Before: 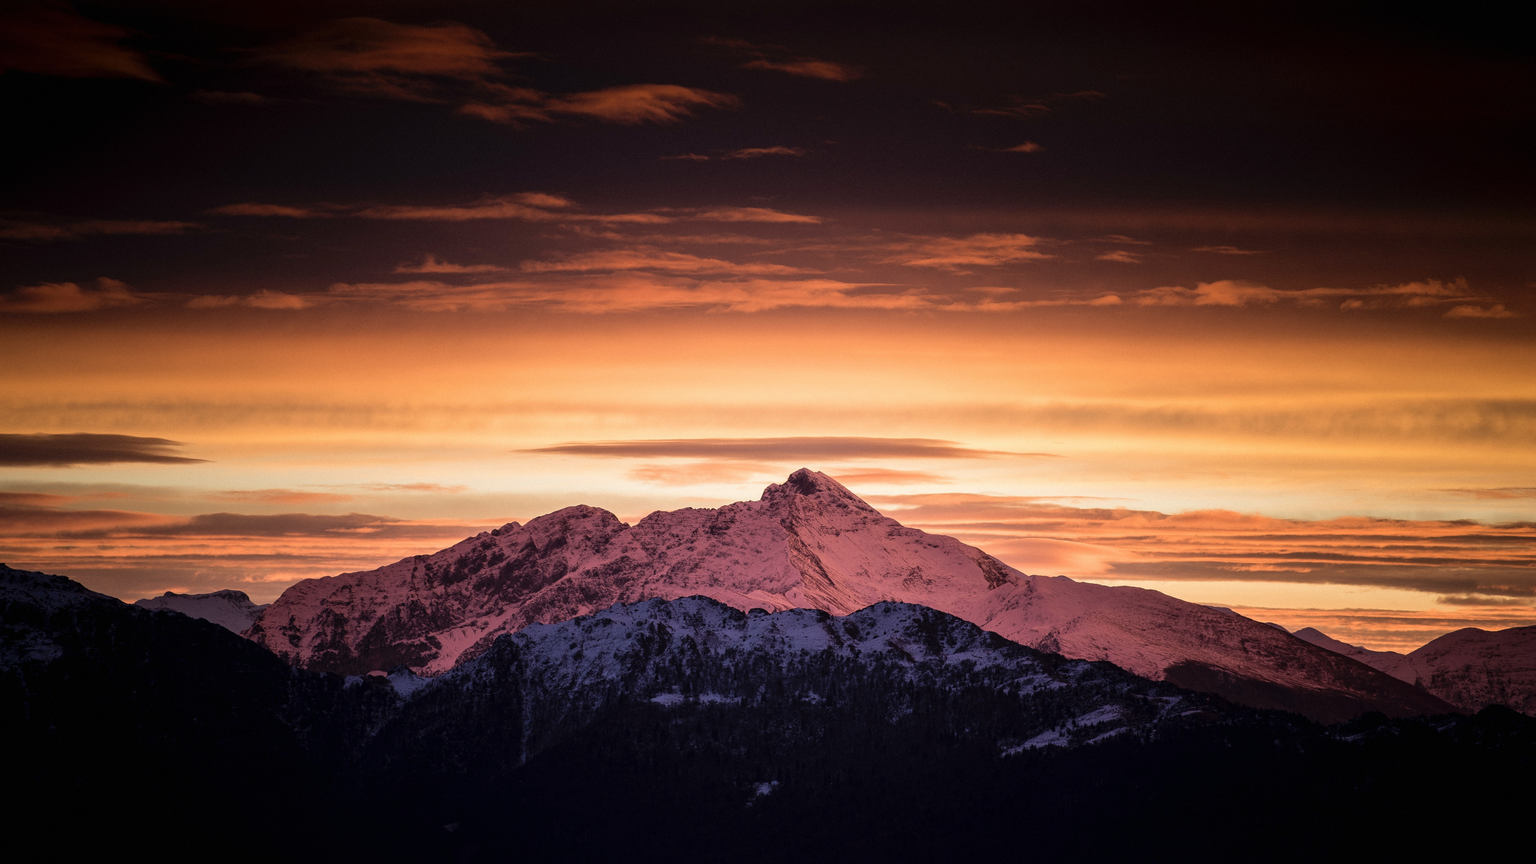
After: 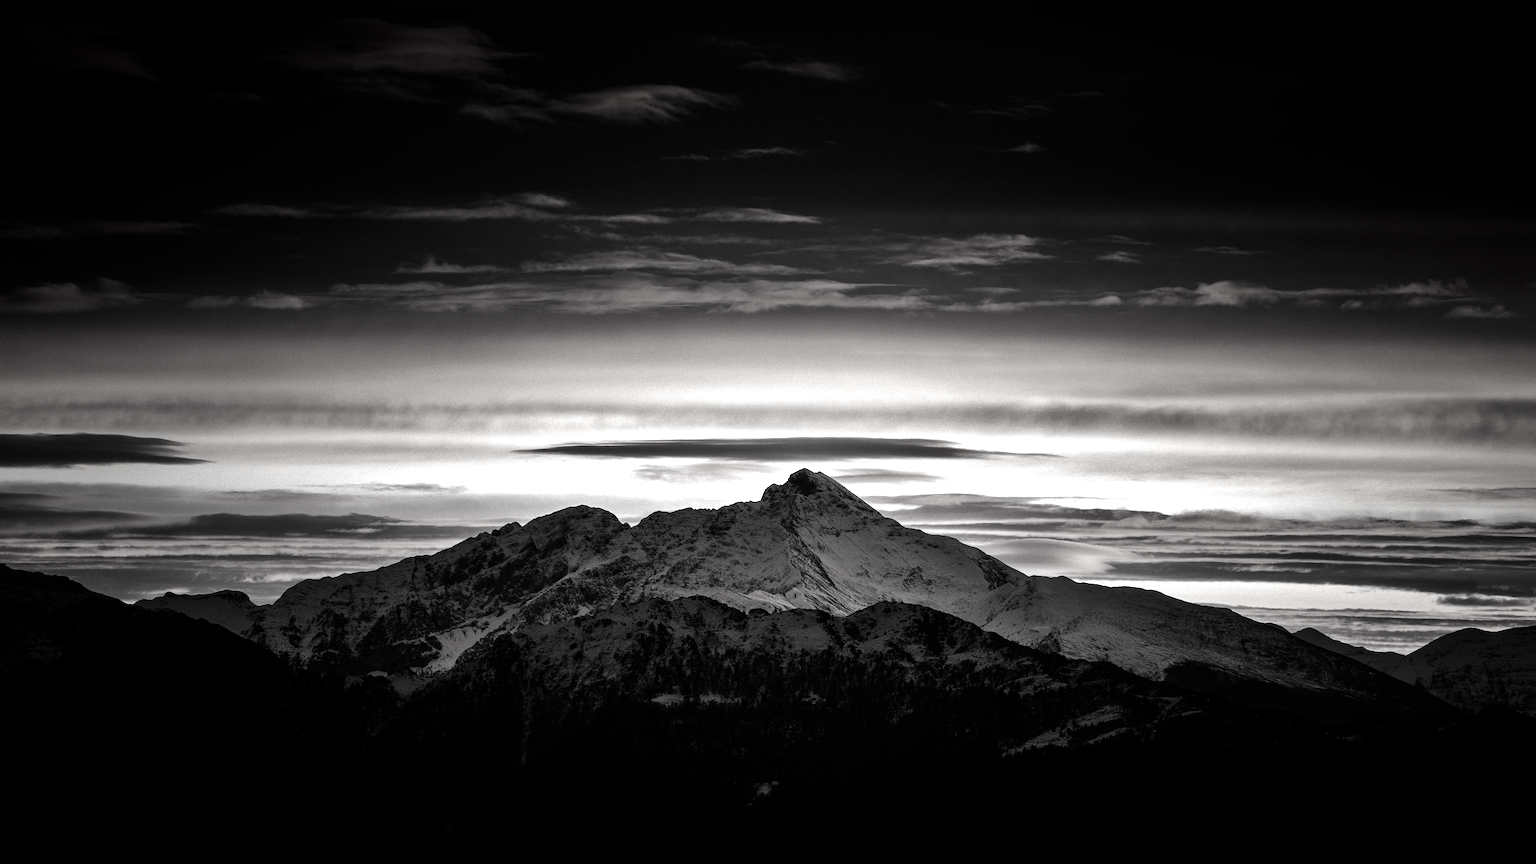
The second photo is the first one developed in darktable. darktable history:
contrast brightness saturation: contrast -0.027, brightness -0.583, saturation -0.983
shadows and highlights: soften with gaussian
exposure: black level correction 0, exposure 0.592 EV, compensate highlight preservation false
